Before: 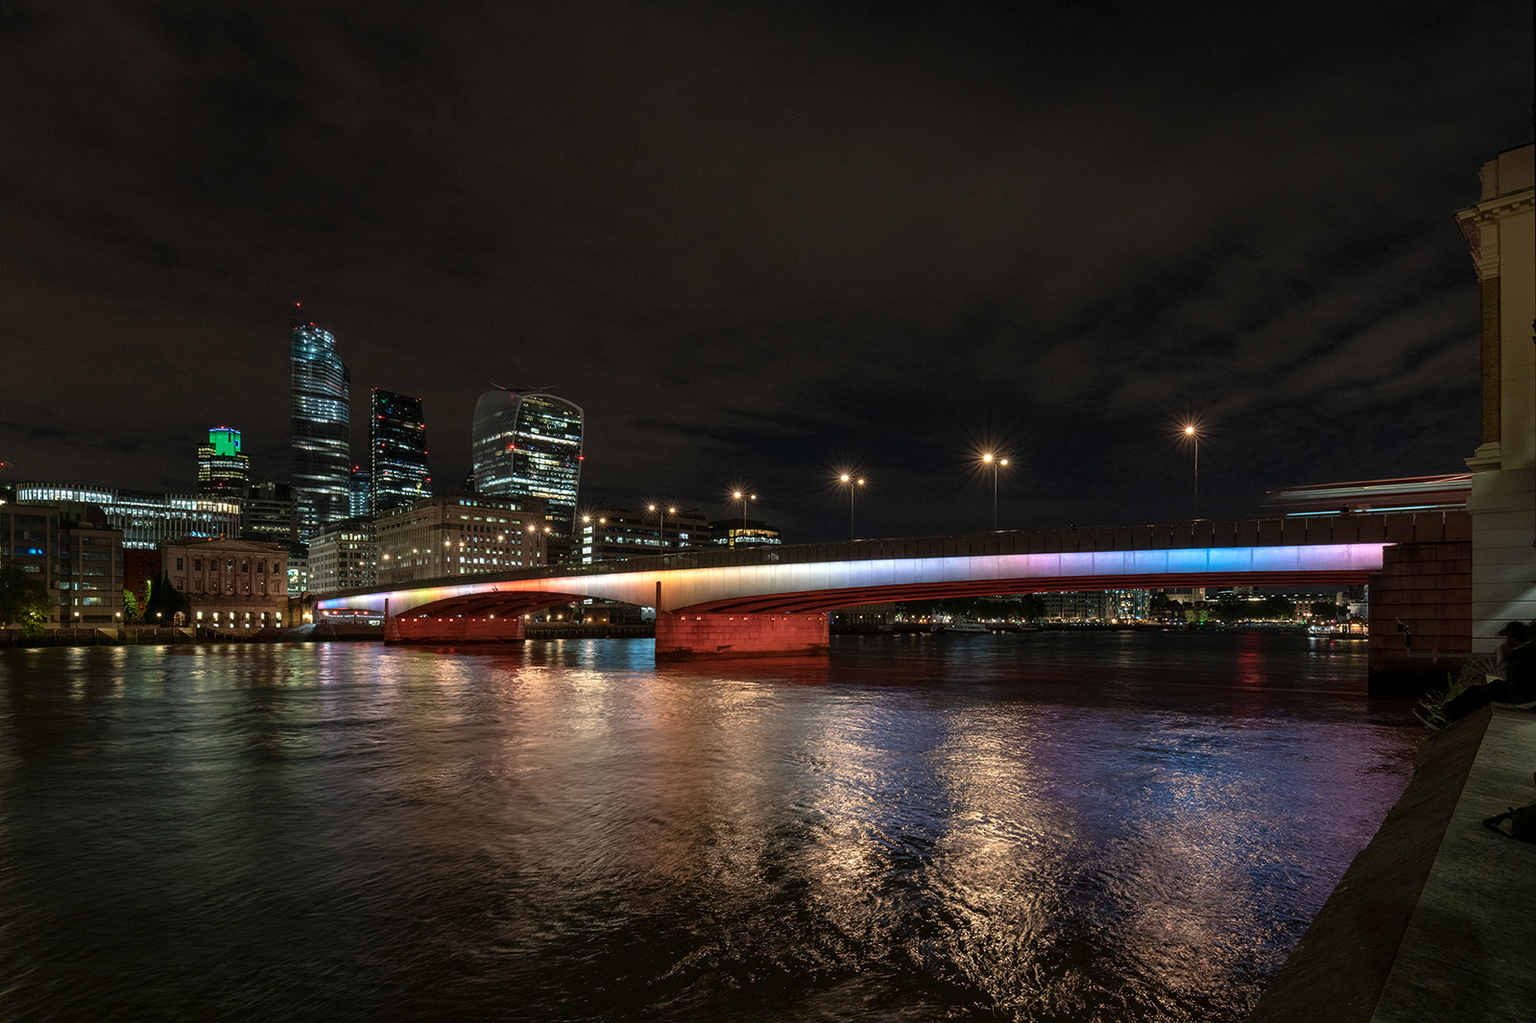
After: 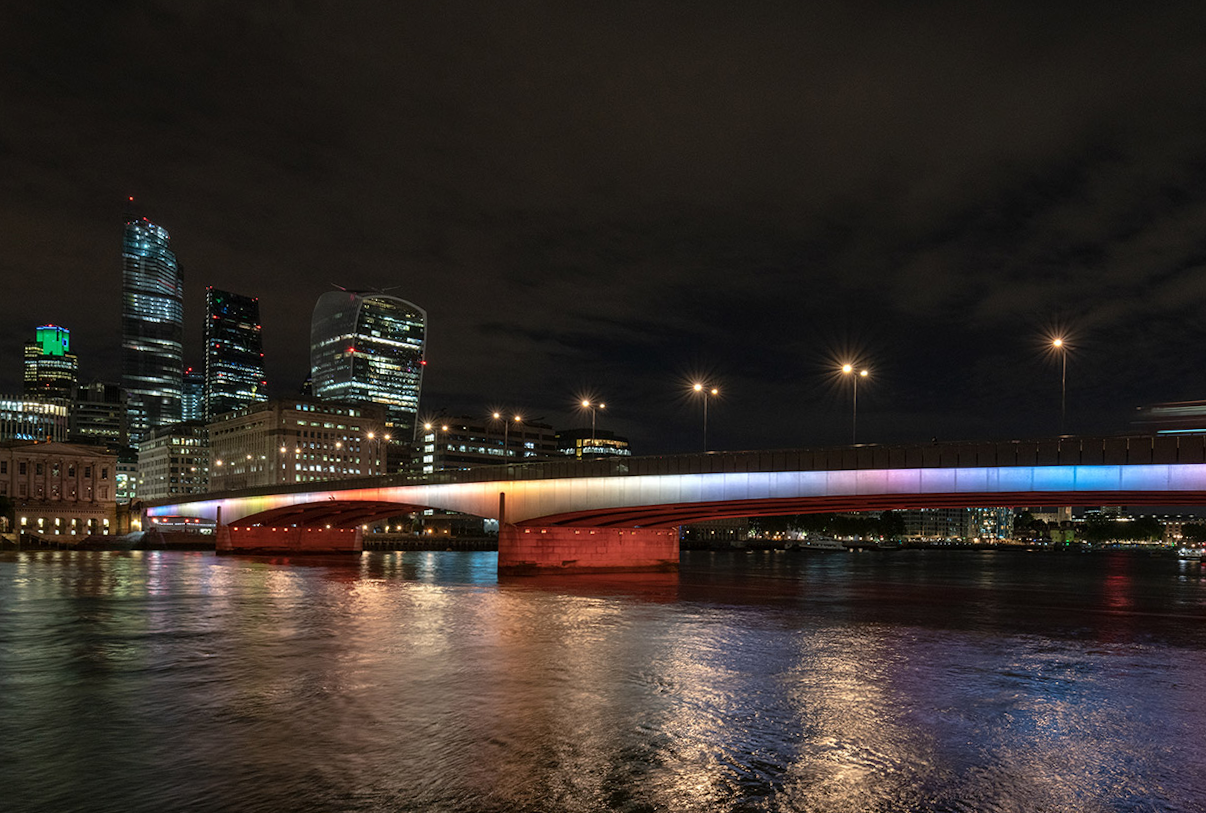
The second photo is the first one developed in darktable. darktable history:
rotate and perspective: rotation 0.8°, automatic cropping off
crop and rotate: left 11.831%, top 11.346%, right 13.429%, bottom 13.899%
